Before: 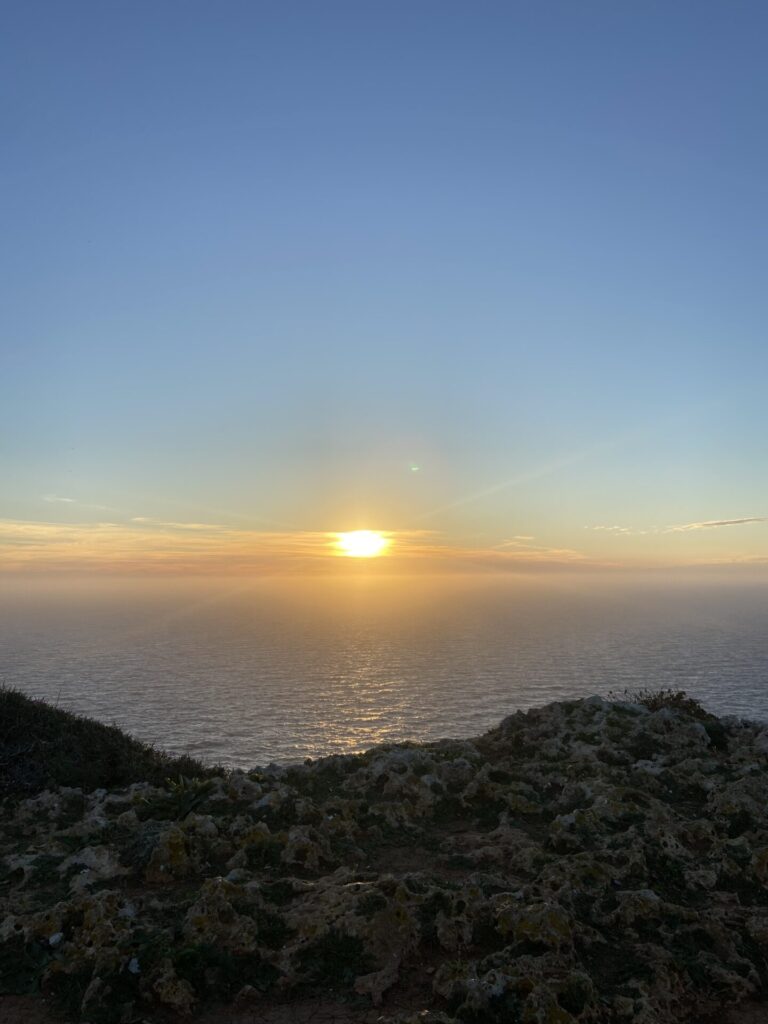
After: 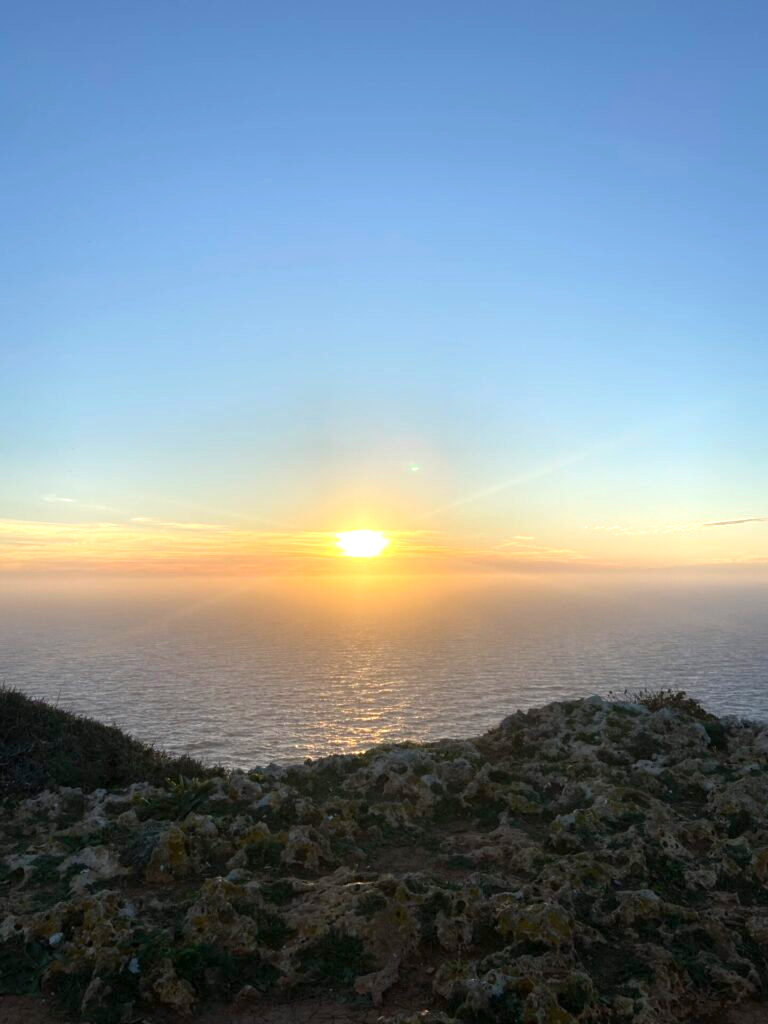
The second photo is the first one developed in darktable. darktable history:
exposure: exposure 0.662 EV, compensate exposure bias true, compensate highlight preservation false
tone equalizer: edges refinement/feathering 500, mask exposure compensation -1.57 EV, preserve details no
